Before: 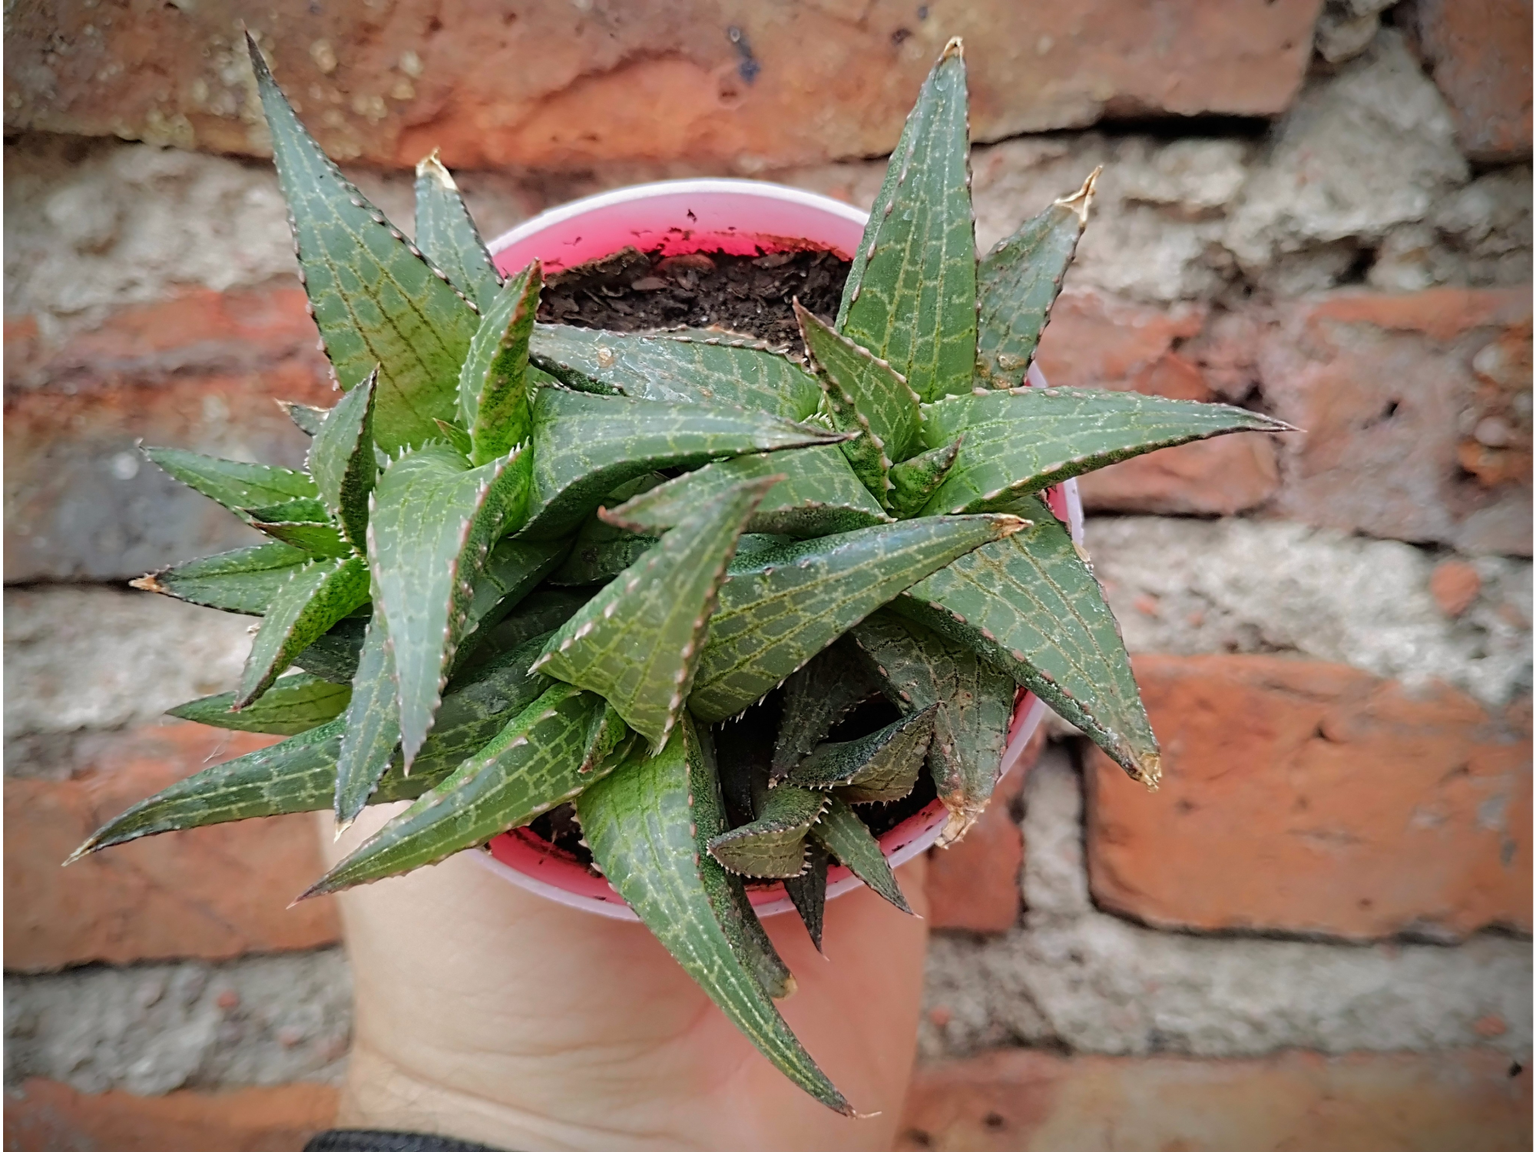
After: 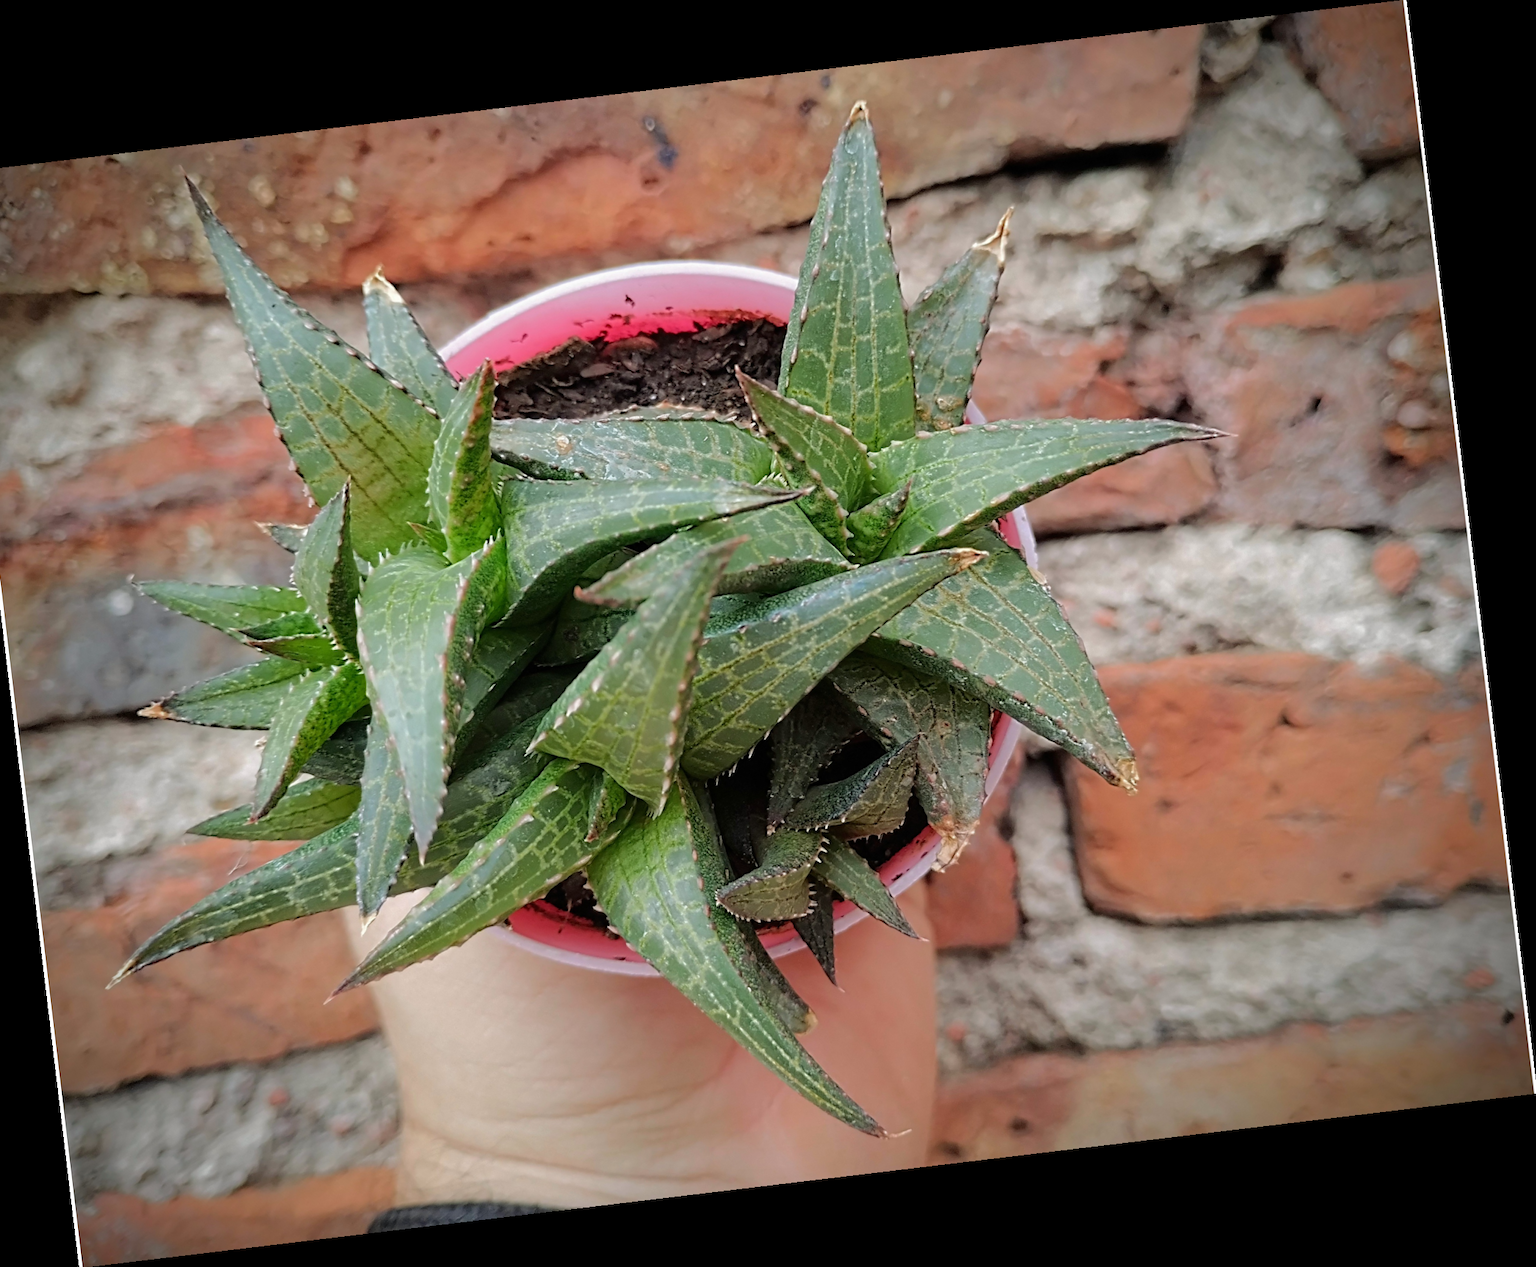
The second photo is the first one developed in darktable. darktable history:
crop and rotate: left 3.238%
rotate and perspective: rotation -6.83°, automatic cropping off
